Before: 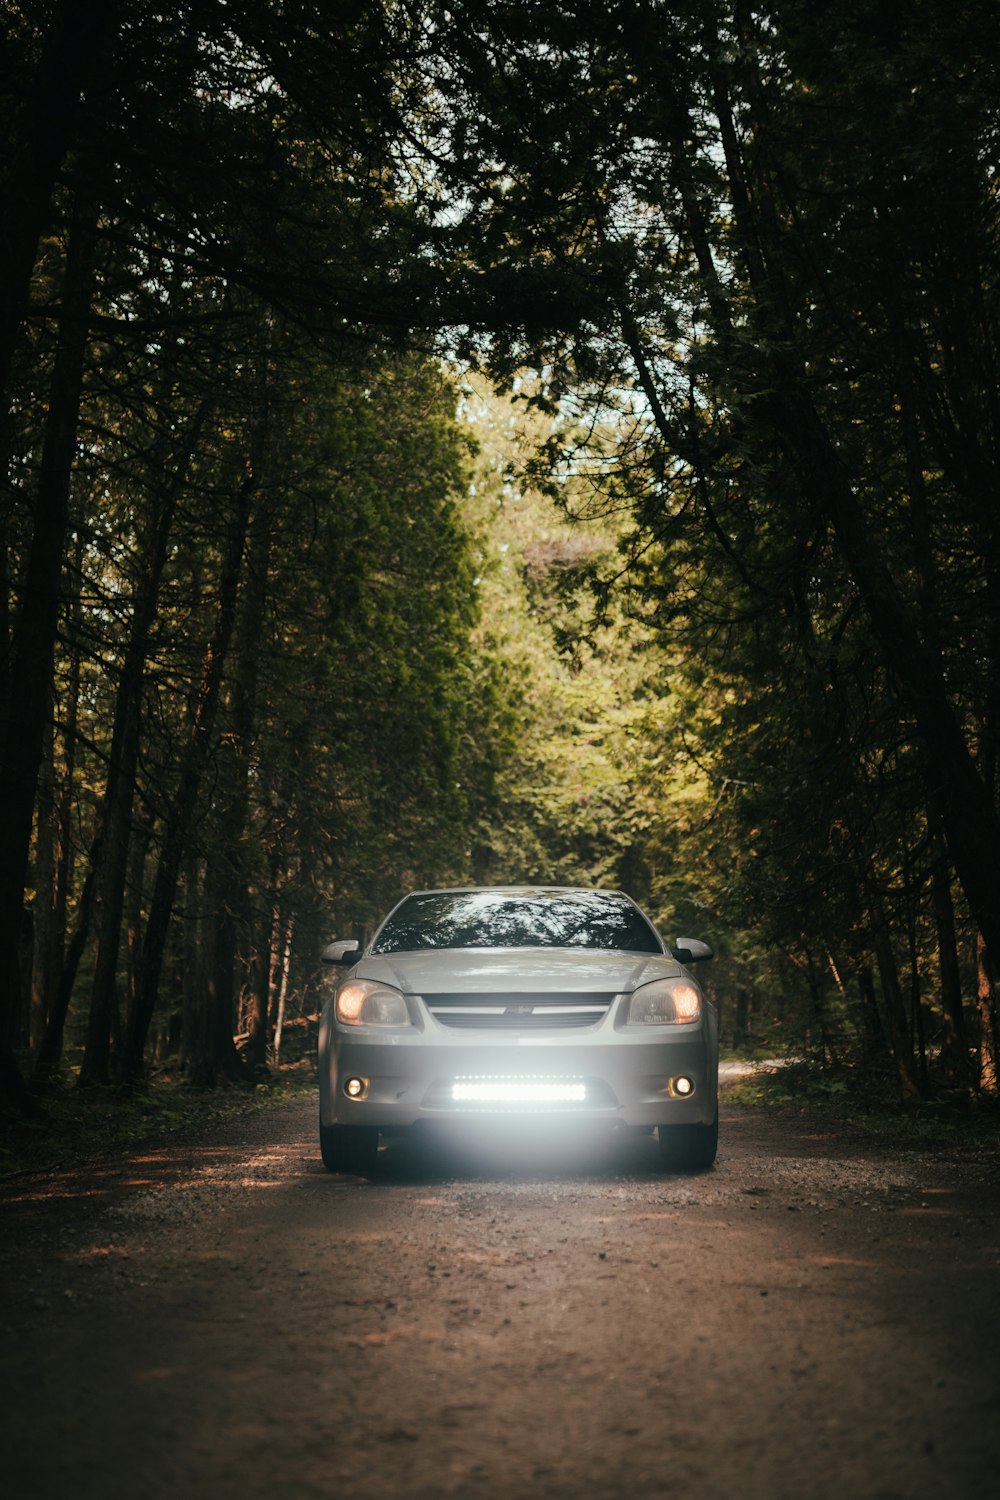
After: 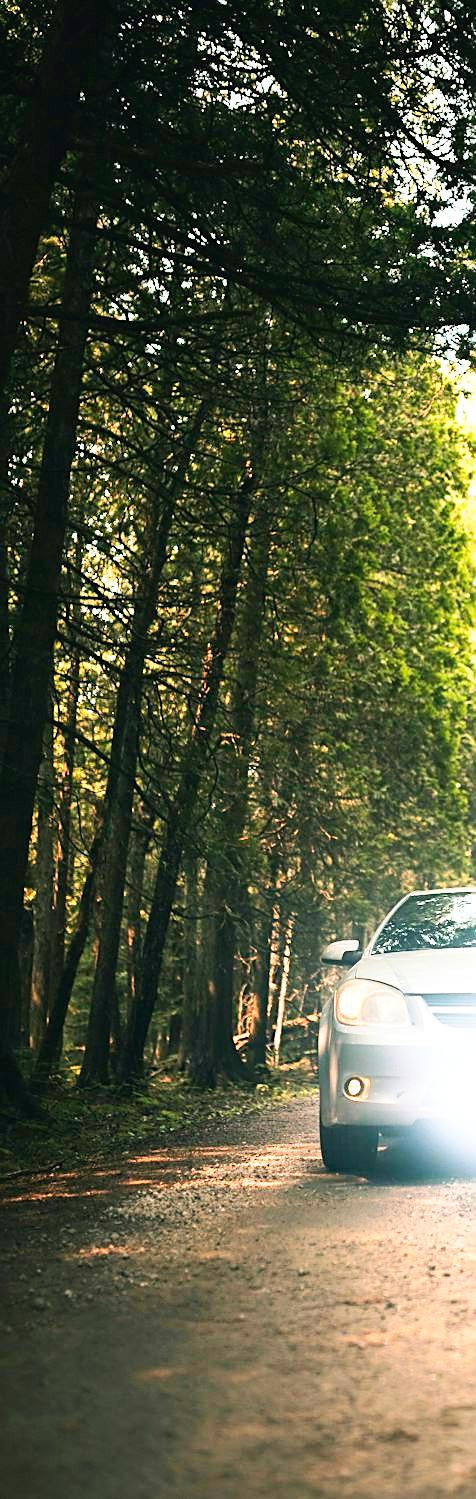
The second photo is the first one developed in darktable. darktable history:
crop and rotate: left 0.033%, top 0%, right 52.278%
sharpen: on, module defaults
base curve: curves: ch0 [(0, 0) (0.005, 0.002) (0.15, 0.3) (0.4, 0.7) (0.75, 0.95) (1, 1)], preserve colors none
contrast brightness saturation: contrast 0.197, brightness 0.158, saturation 0.226
exposure: black level correction 0, exposure 1 EV, compensate highlight preservation false
levels: levels [0, 0.478, 1]
